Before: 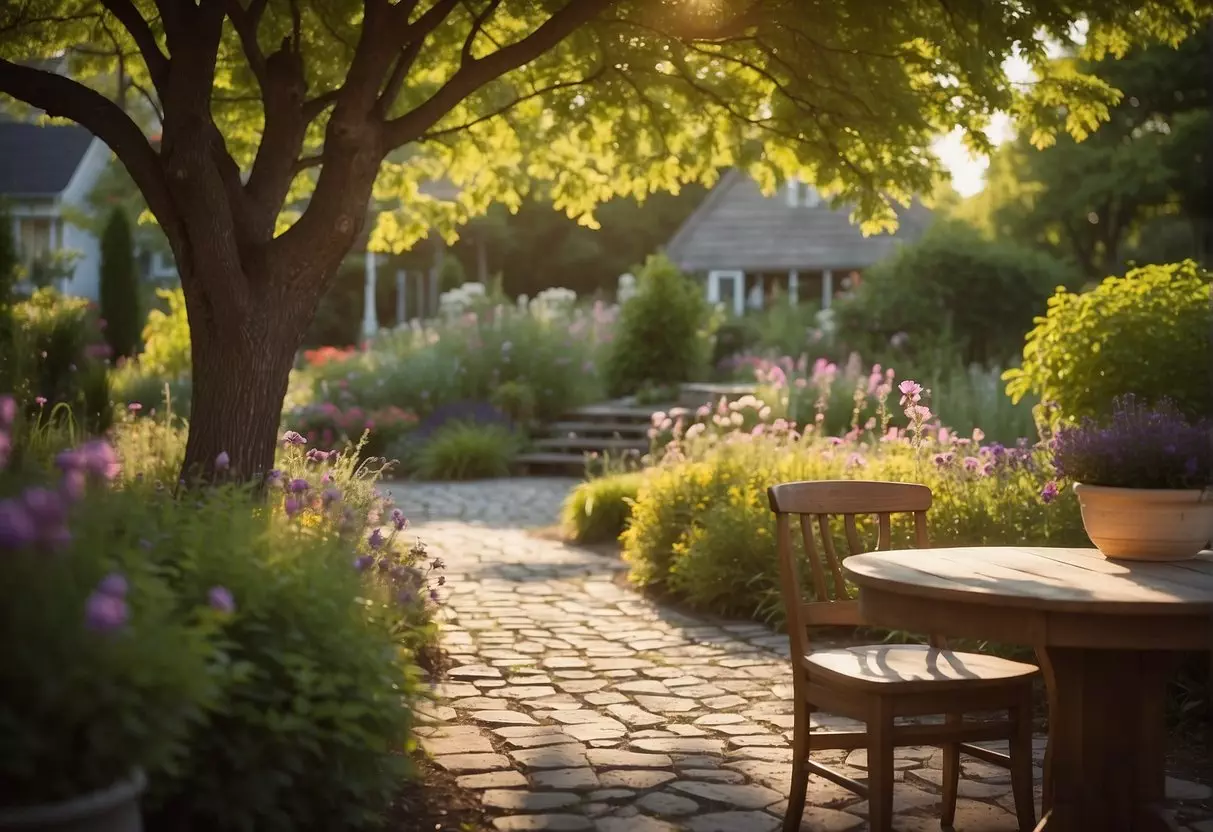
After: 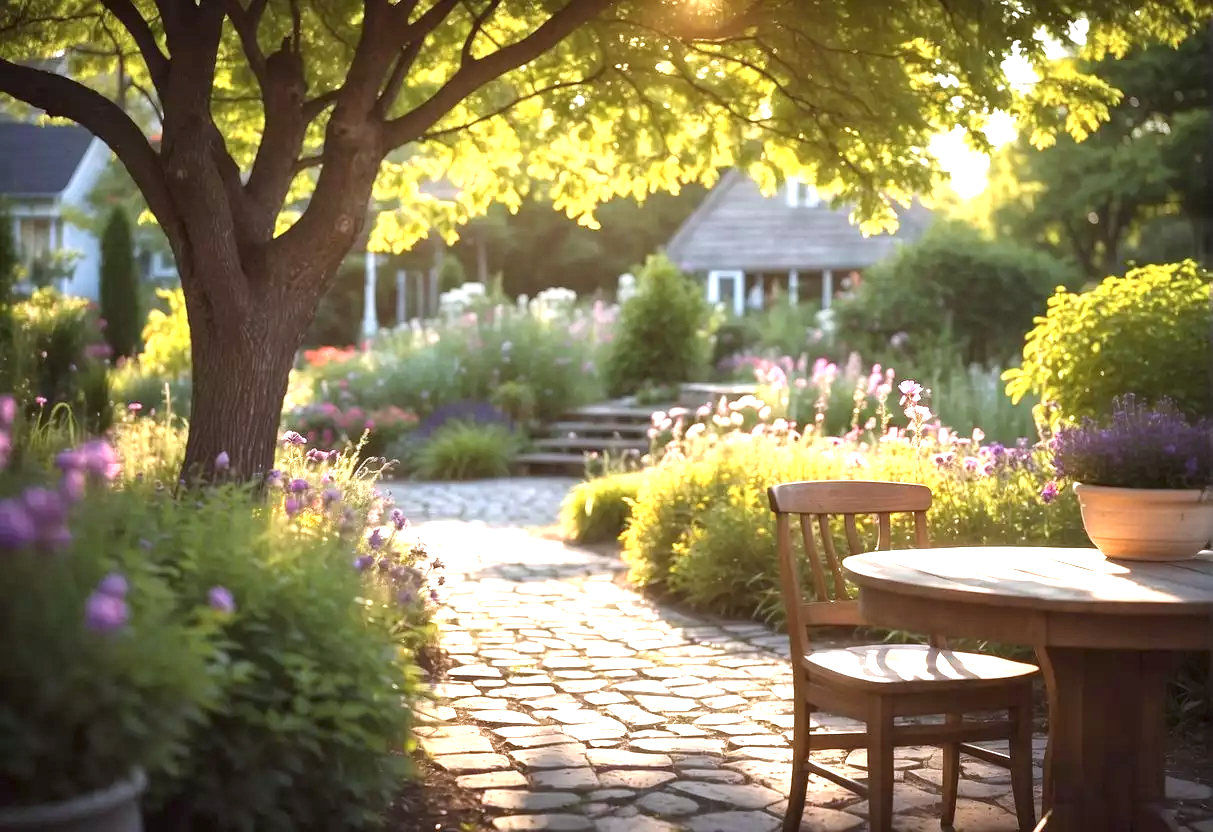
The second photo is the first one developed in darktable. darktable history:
color calibration: illuminant as shot in camera, x 0.358, y 0.373, temperature 4628.91 K
exposure: black level correction 0, exposure 1.2 EV, compensate exposure bias true, compensate highlight preservation false
local contrast: highlights 100%, shadows 100%, detail 120%, midtone range 0.2
